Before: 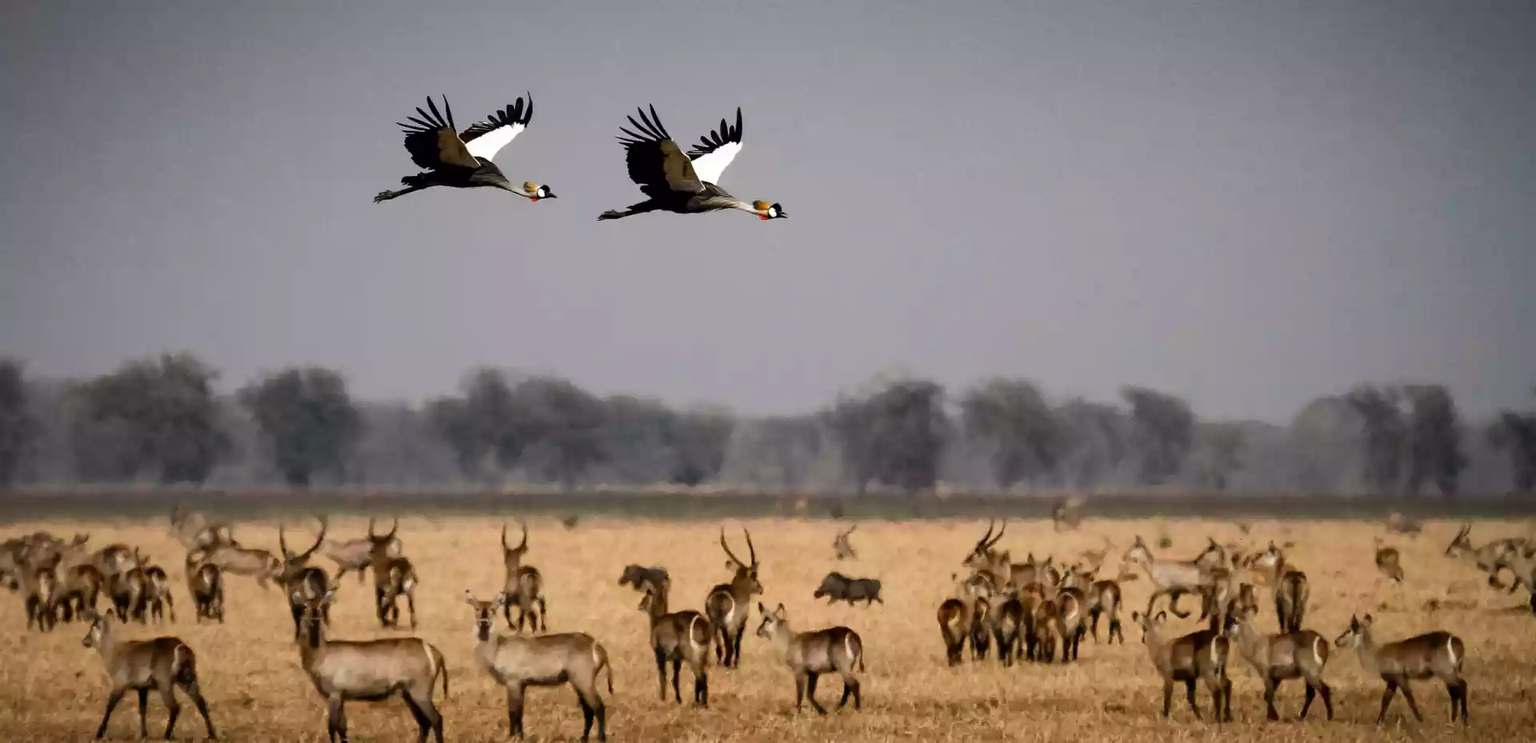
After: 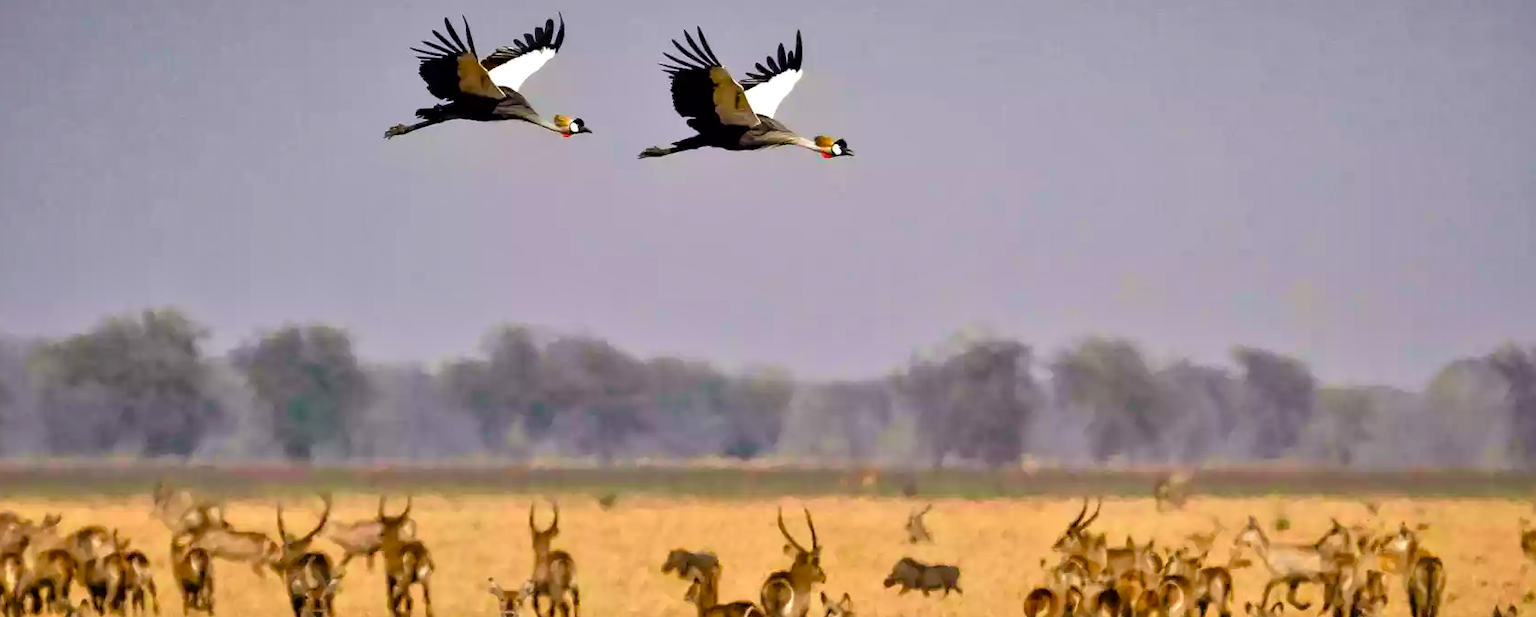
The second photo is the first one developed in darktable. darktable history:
velvia: on, module defaults
color balance rgb: perceptual saturation grading › global saturation 25.707%, global vibrance 20%
tone equalizer: -7 EV 0.145 EV, -6 EV 0.612 EV, -5 EV 1.19 EV, -4 EV 1.36 EV, -3 EV 1.16 EV, -2 EV 0.6 EV, -1 EV 0.148 EV, mask exposure compensation -0.485 EV
crop and rotate: left 2.333%, top 11.032%, right 9.508%, bottom 15.73%
